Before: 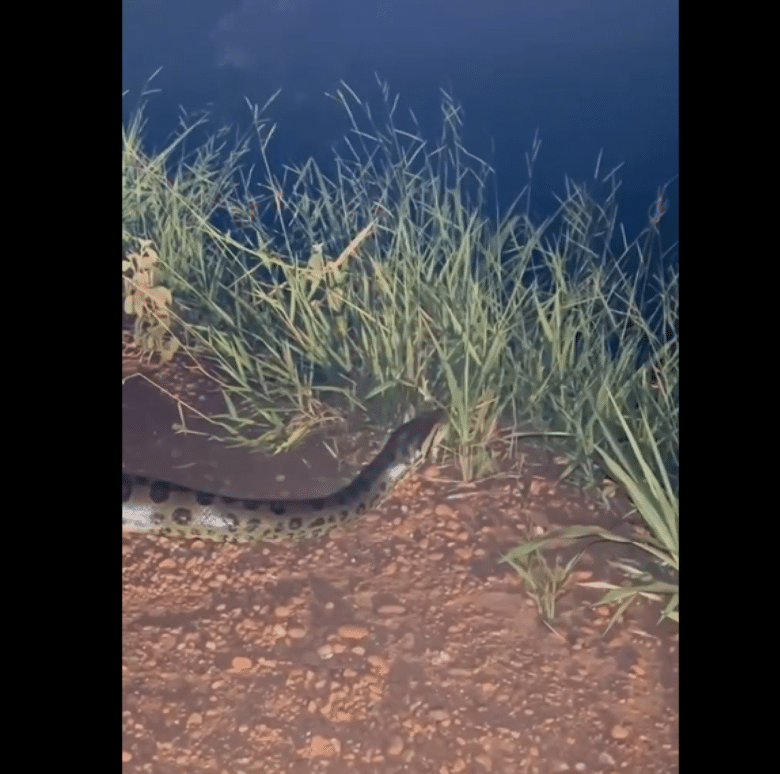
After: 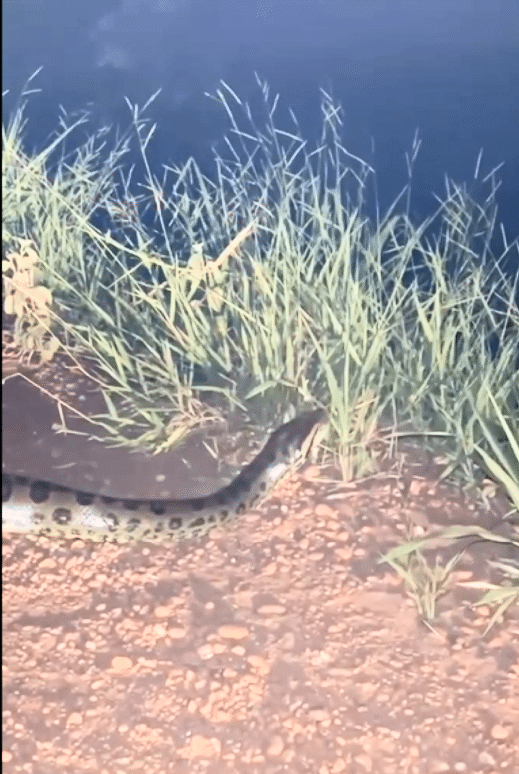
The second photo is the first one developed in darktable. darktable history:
crop: left 15.419%, right 17.914%
exposure: exposure 0.207 EV, compensate highlight preservation false
contrast brightness saturation: contrast 0.39, brightness 0.53
